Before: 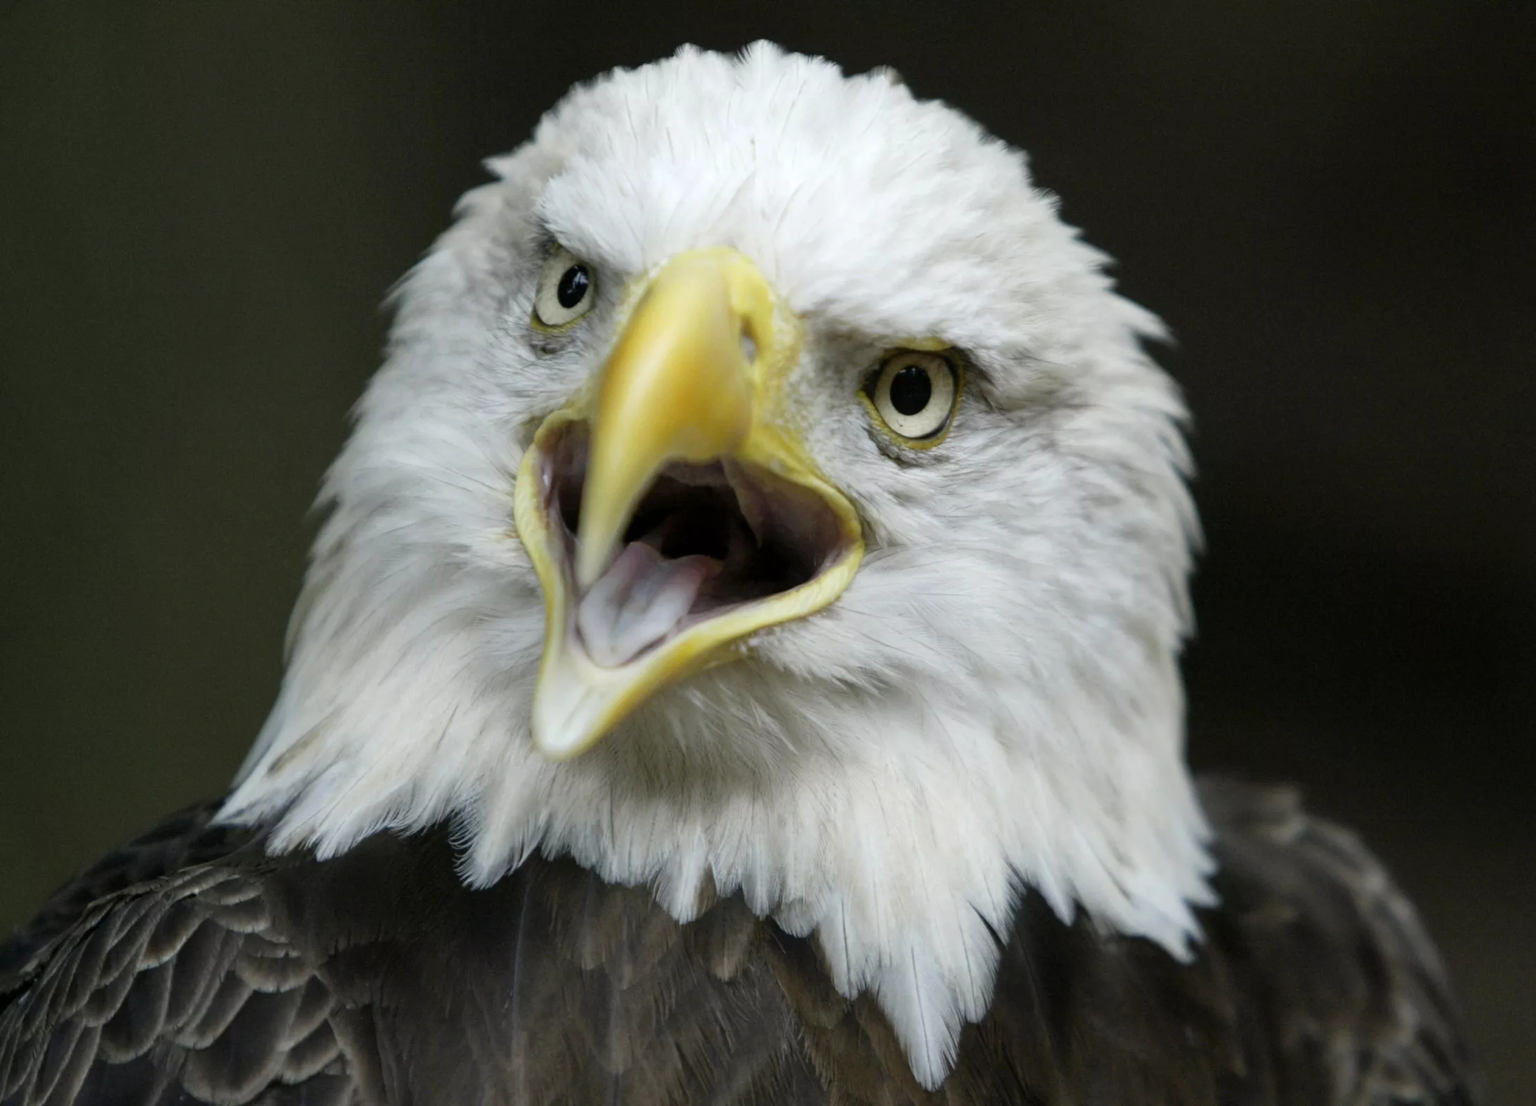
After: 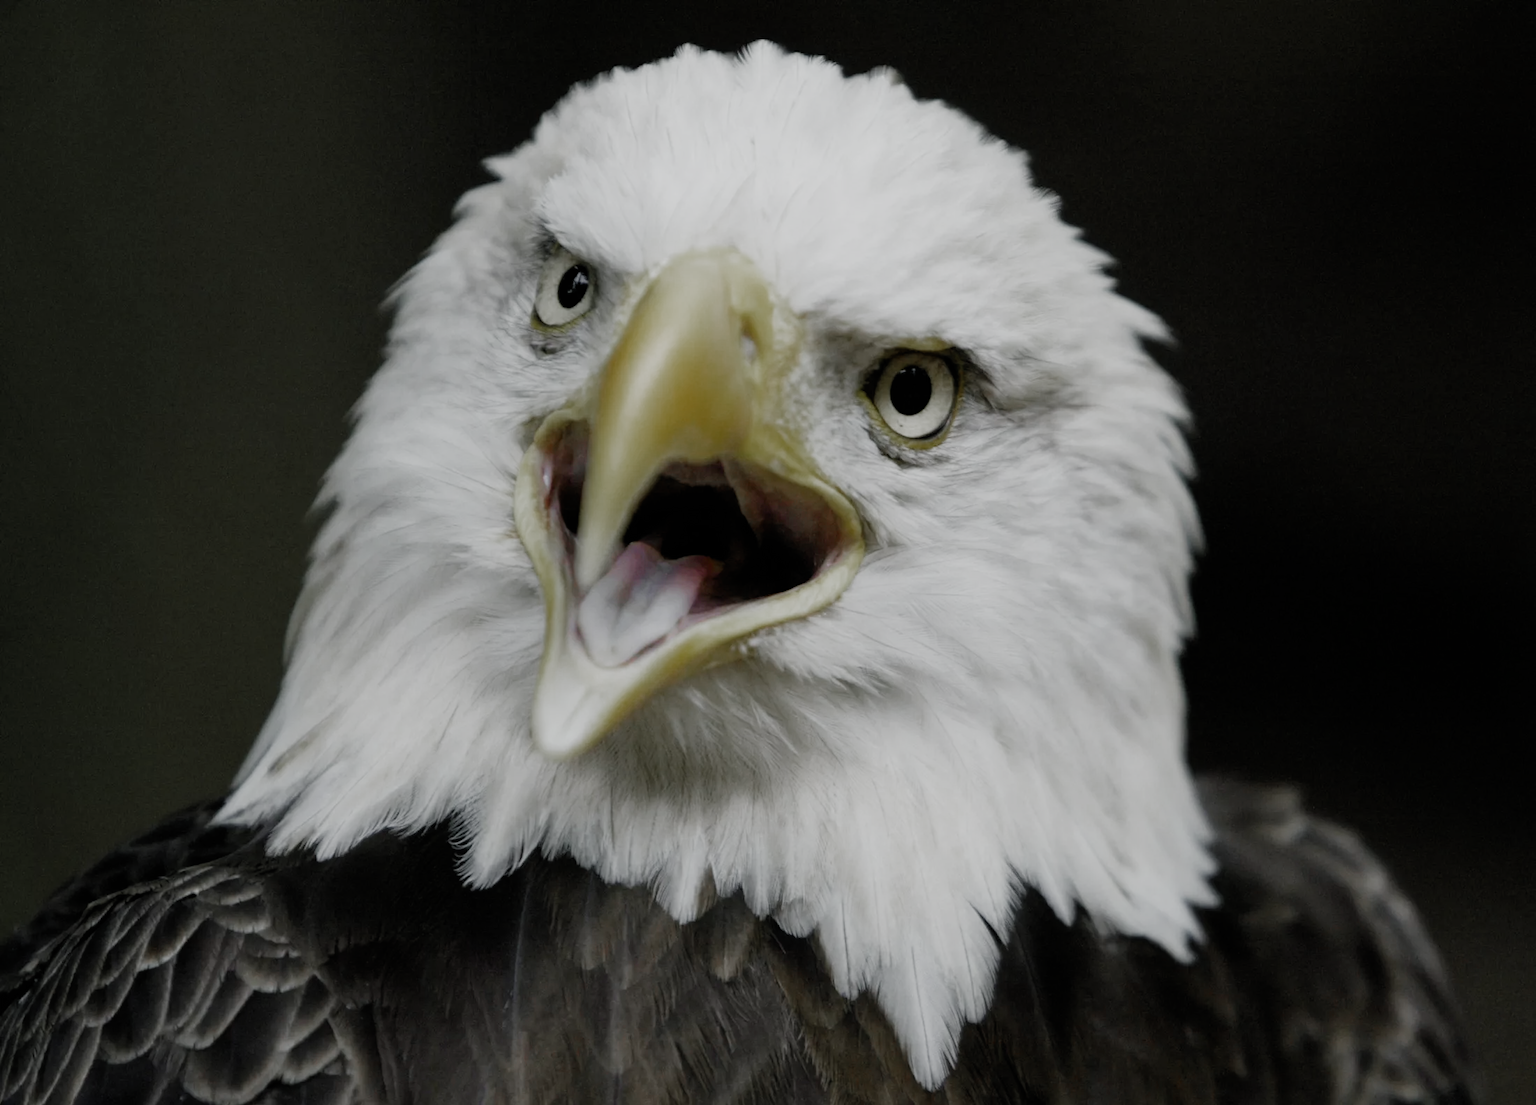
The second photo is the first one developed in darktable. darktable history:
filmic rgb: black relative exposure -7.65 EV, white relative exposure 4.56 EV, hardness 3.61, add noise in highlights 0, preserve chrominance no, color science v3 (2019), use custom middle-gray values true, contrast in highlights soft
color zones: curves: ch0 [(0, 0.48) (0.209, 0.398) (0.305, 0.332) (0.429, 0.493) (0.571, 0.5) (0.714, 0.5) (0.857, 0.5) (1, 0.48)]; ch1 [(0, 0.736) (0.143, 0.625) (0.225, 0.371) (0.429, 0.256) (0.571, 0.241) (0.714, 0.213) (0.857, 0.48) (1, 0.736)]; ch2 [(0, 0.448) (0.143, 0.498) (0.286, 0.5) (0.429, 0.5) (0.571, 0.5) (0.714, 0.5) (0.857, 0.5) (1, 0.448)]
